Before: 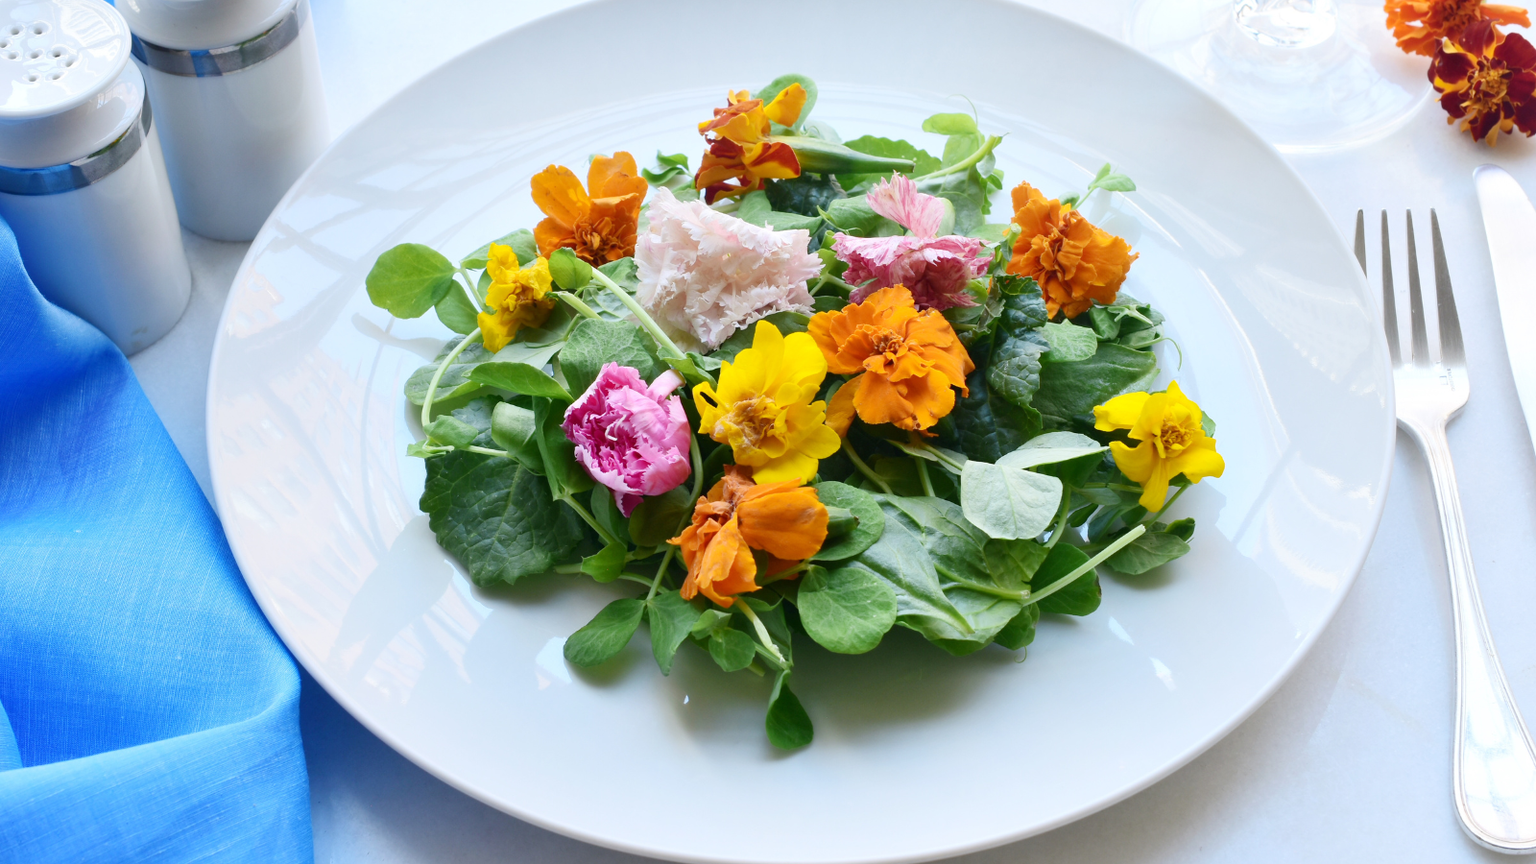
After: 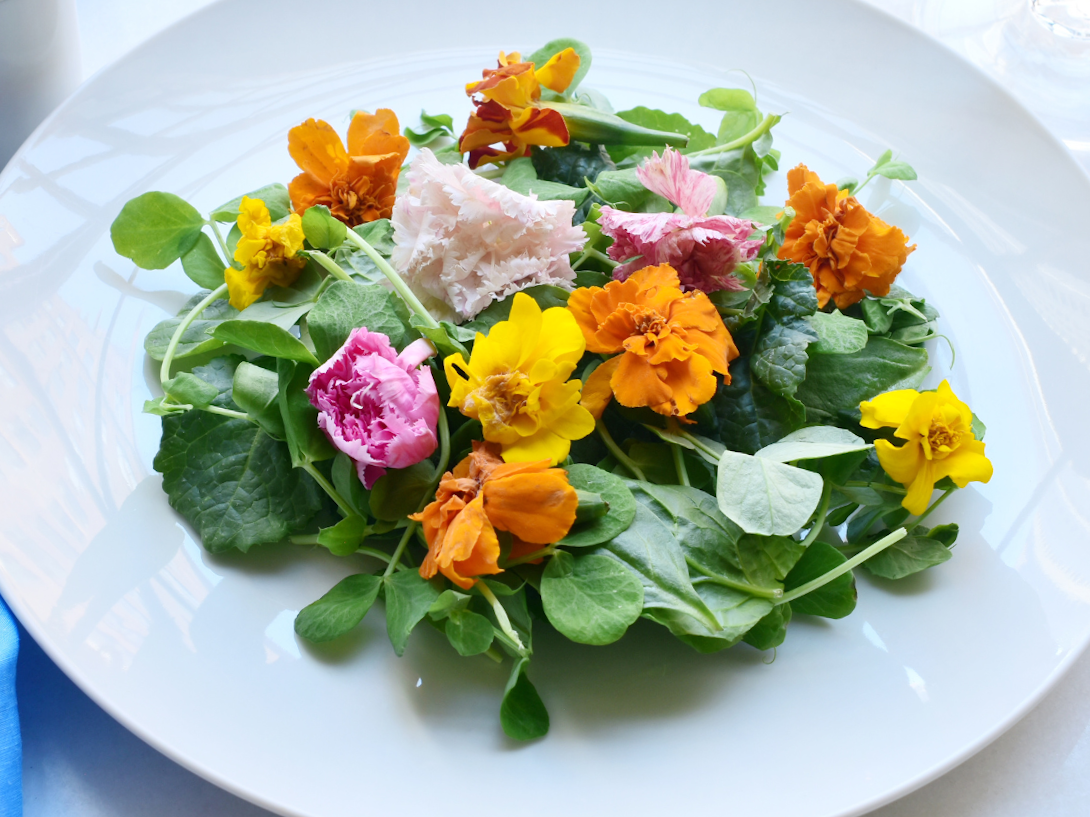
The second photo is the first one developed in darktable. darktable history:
crop and rotate: angle -3.27°, left 14.277%, top 0.028%, right 10.766%, bottom 0.028%
tone equalizer: on, module defaults
